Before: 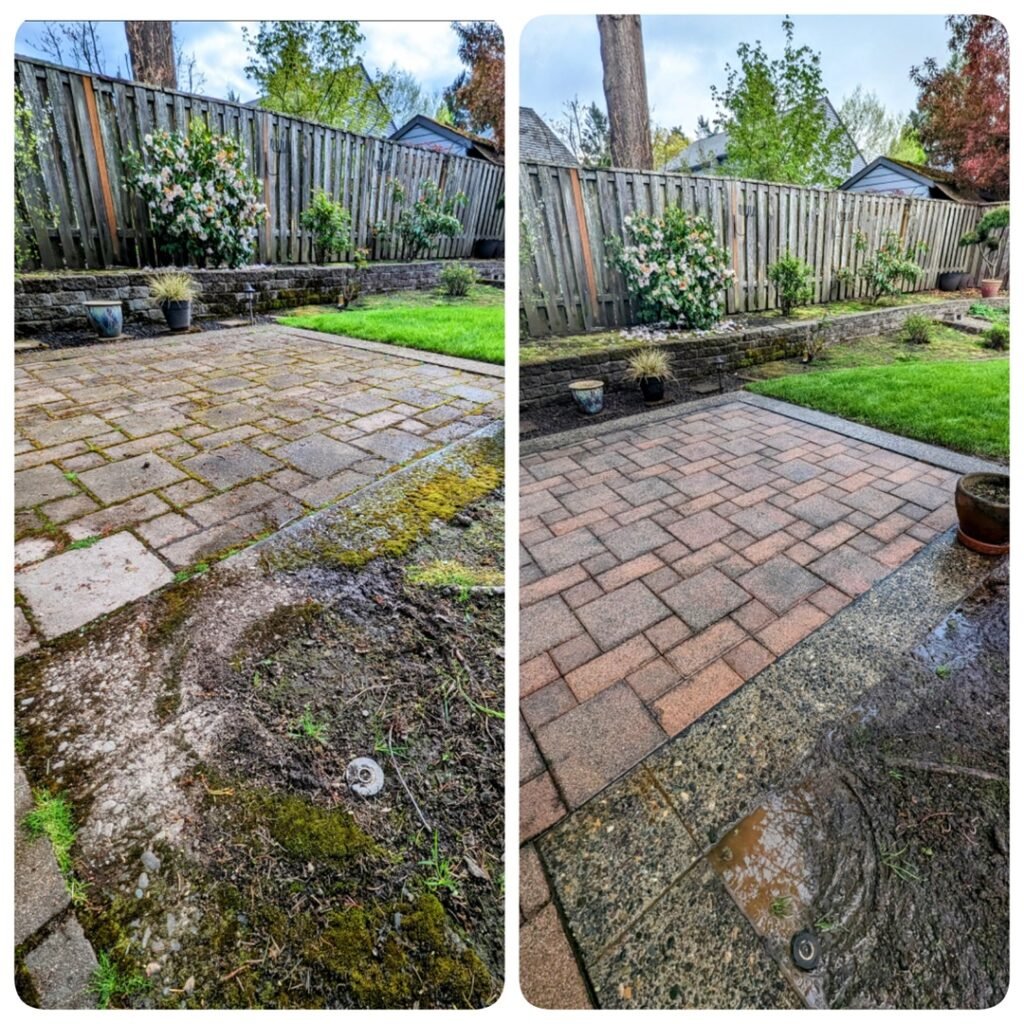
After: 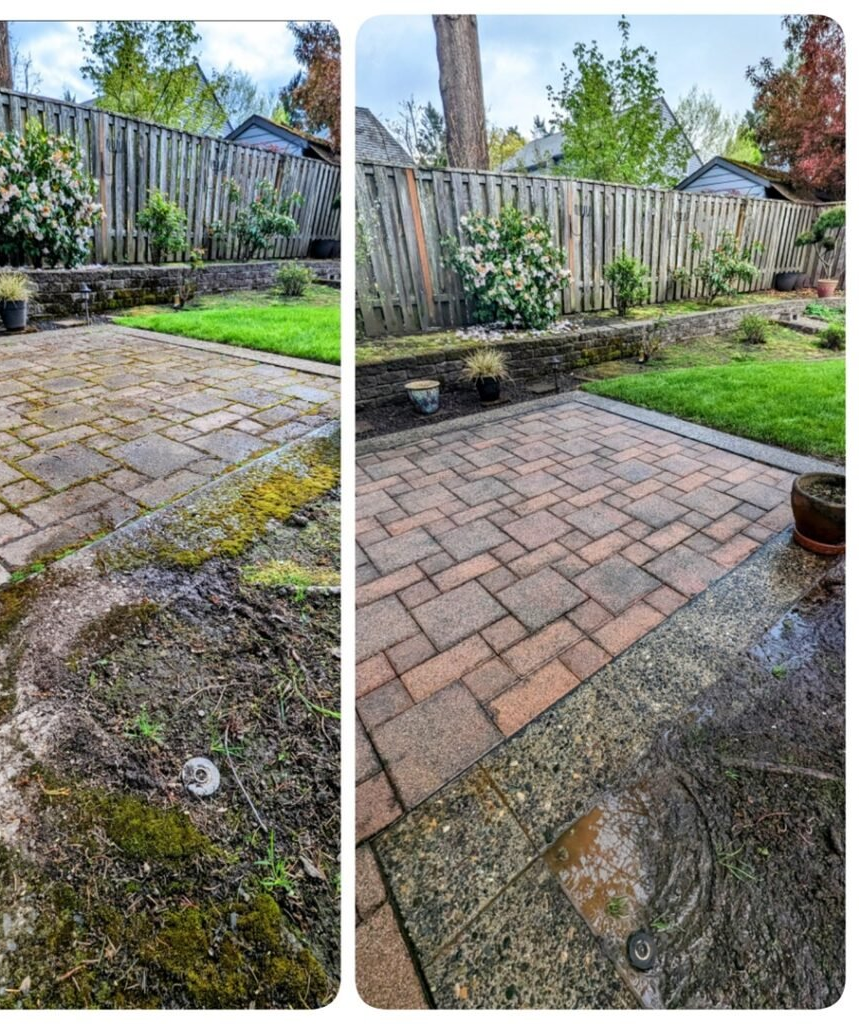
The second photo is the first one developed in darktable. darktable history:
crop: left 16.085%
